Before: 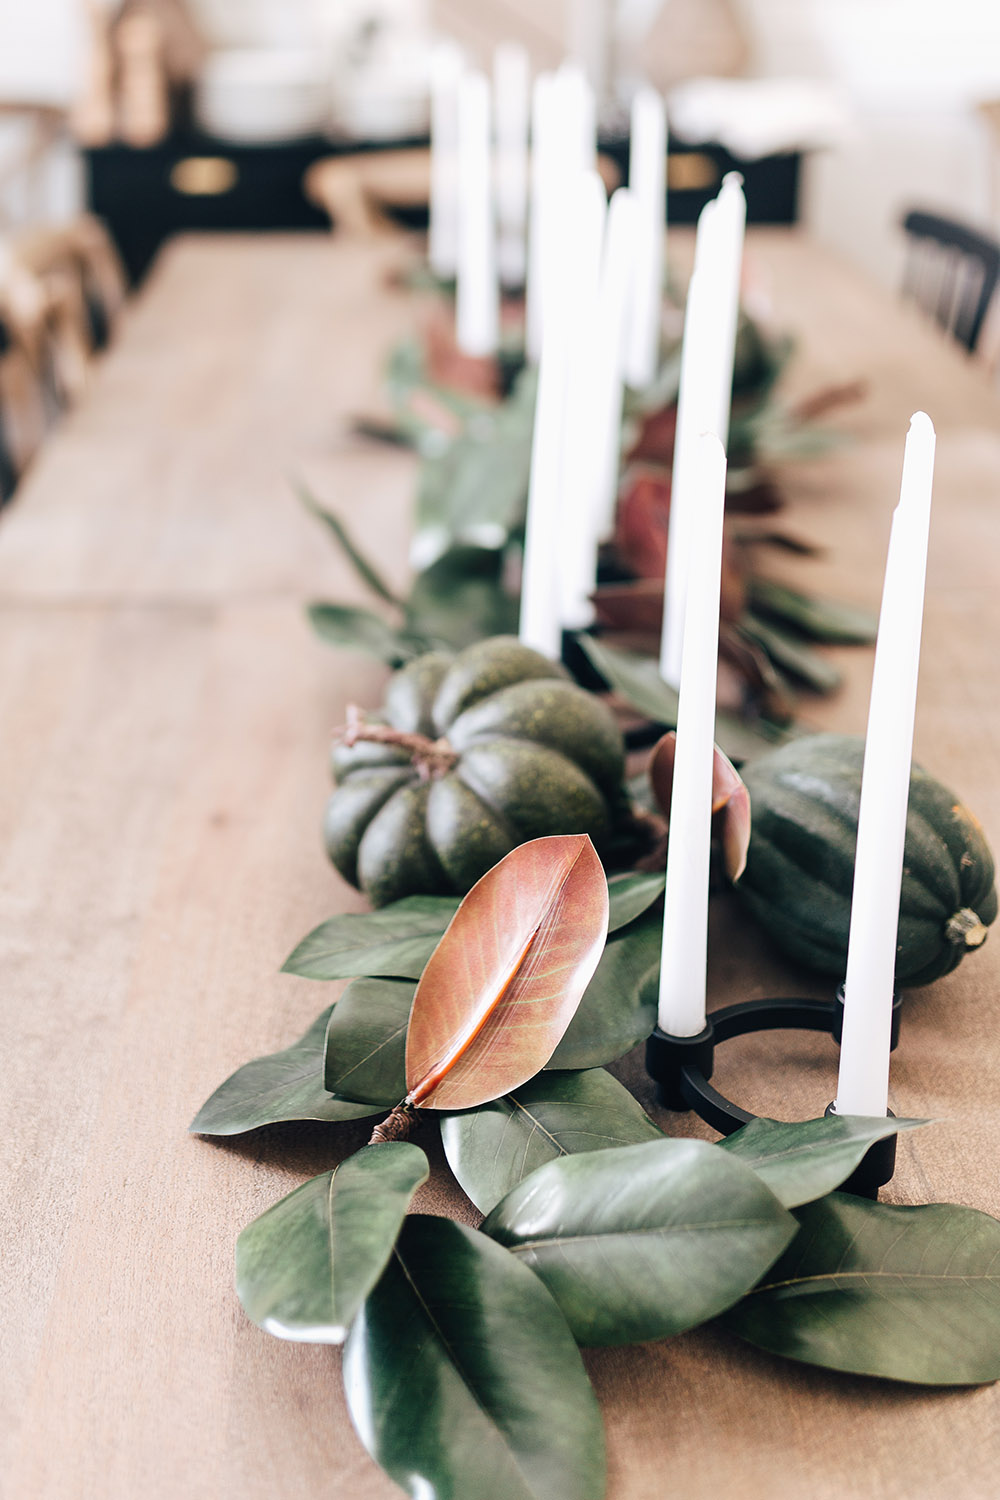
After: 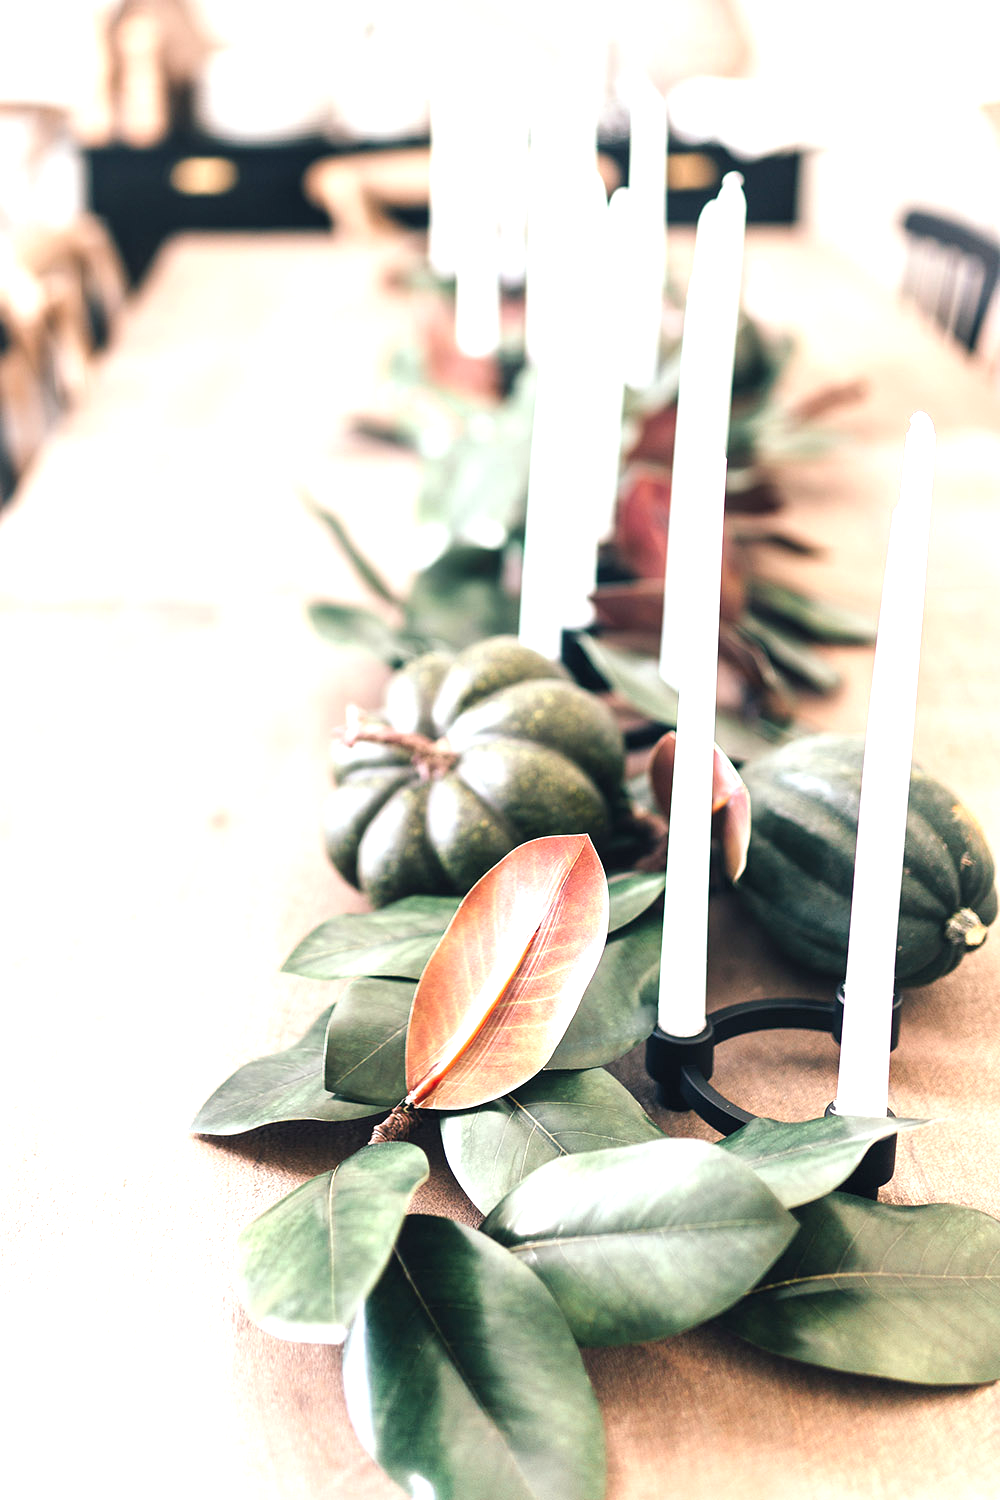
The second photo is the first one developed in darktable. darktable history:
exposure: black level correction 0, exposure 1 EV, compensate highlight preservation false
color zones: curves: ch0 [(0, 0.558) (0.143, 0.548) (0.286, 0.447) (0.429, 0.259) (0.571, 0.5) (0.714, 0.5) (0.857, 0.593) (1, 0.558)]; ch1 [(0, 0.543) (0.01, 0.544) (0.12, 0.492) (0.248, 0.458) (0.5, 0.534) (0.748, 0.5) (0.99, 0.469) (1, 0.543)]; ch2 [(0, 0.507) (0.143, 0.522) (0.286, 0.505) (0.429, 0.5) (0.571, 0.5) (0.714, 0.5) (0.857, 0.5) (1, 0.507)], mix -137.21%
